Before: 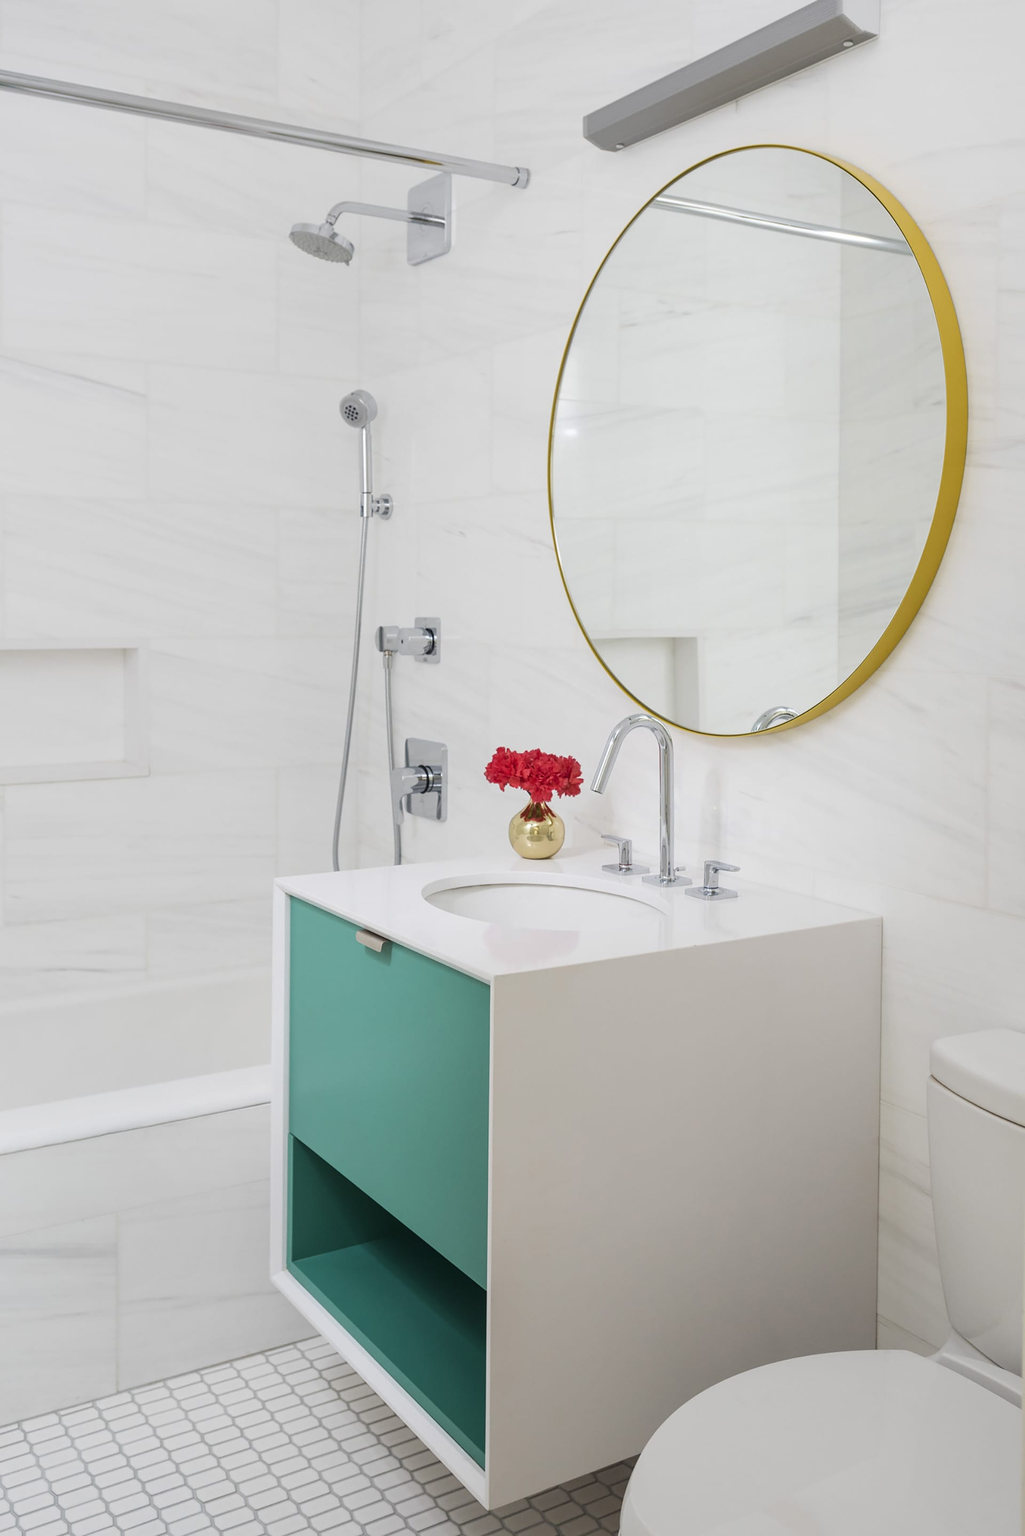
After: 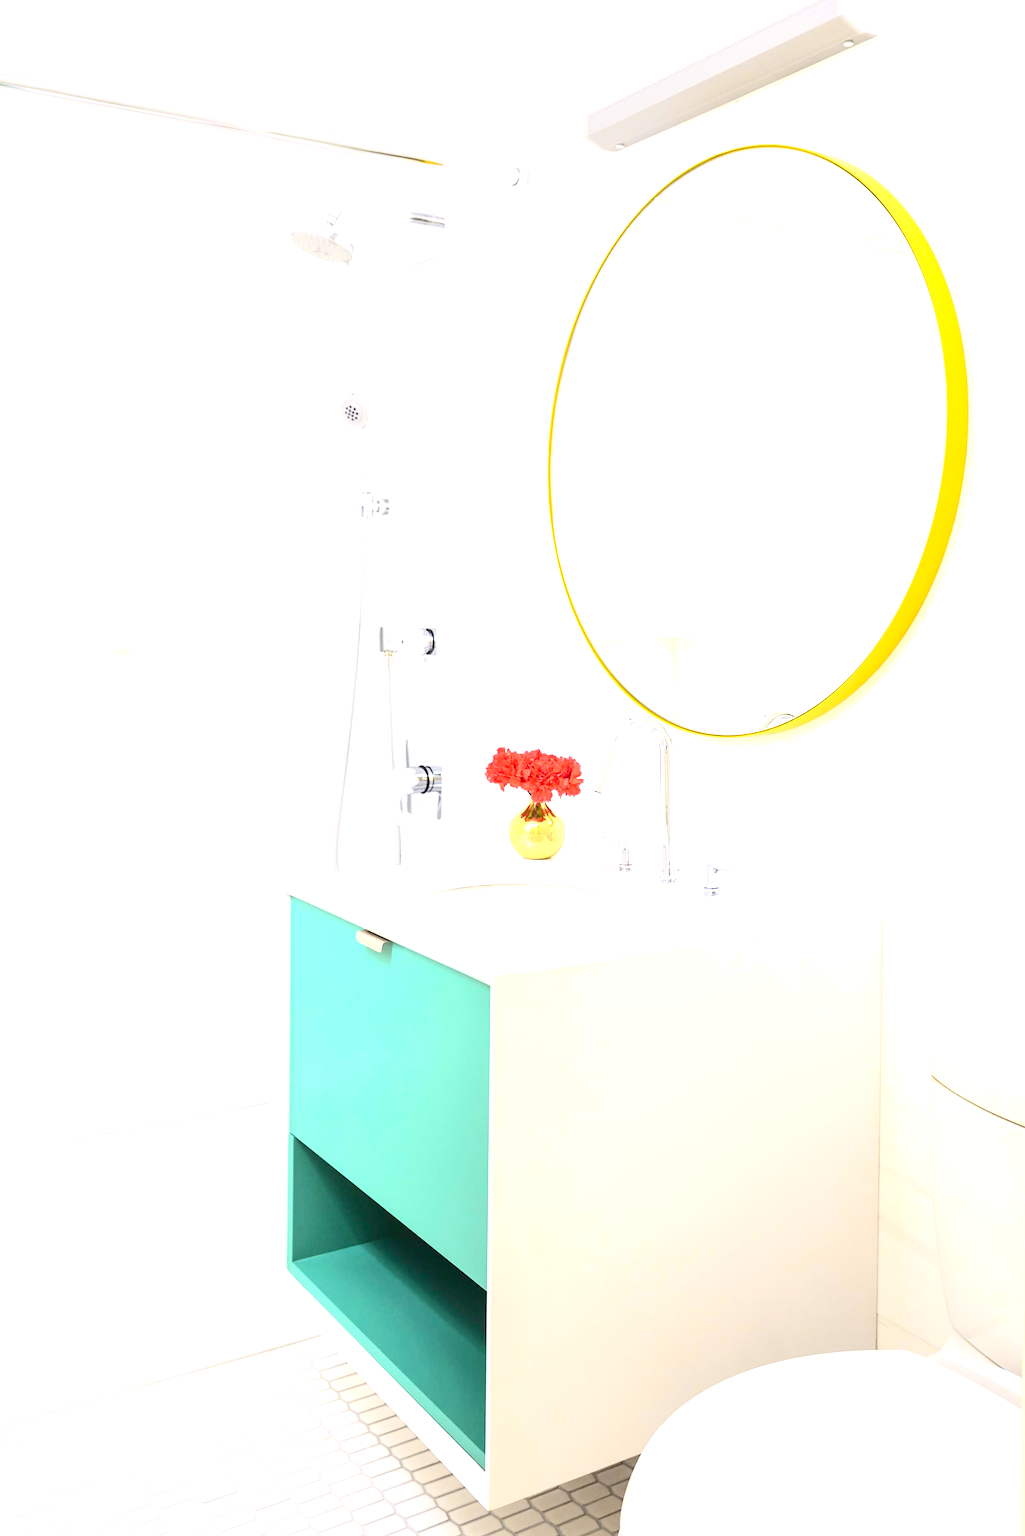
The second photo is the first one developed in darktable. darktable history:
exposure: black level correction 0, exposure 1.5 EV, compensate exposure bias true, compensate highlight preservation false
tone curve: curves: ch0 [(0.003, 0.023) (0.071, 0.052) (0.236, 0.197) (0.466, 0.557) (0.631, 0.764) (0.806, 0.906) (1, 1)]; ch1 [(0, 0) (0.262, 0.227) (0.417, 0.386) (0.469, 0.467) (0.502, 0.51) (0.528, 0.521) (0.573, 0.555) (0.605, 0.621) (0.644, 0.671) (0.686, 0.728) (0.994, 0.987)]; ch2 [(0, 0) (0.262, 0.188) (0.385, 0.353) (0.427, 0.424) (0.495, 0.502) (0.531, 0.555) (0.583, 0.632) (0.644, 0.748) (1, 1)], color space Lab, independent channels, preserve colors none
